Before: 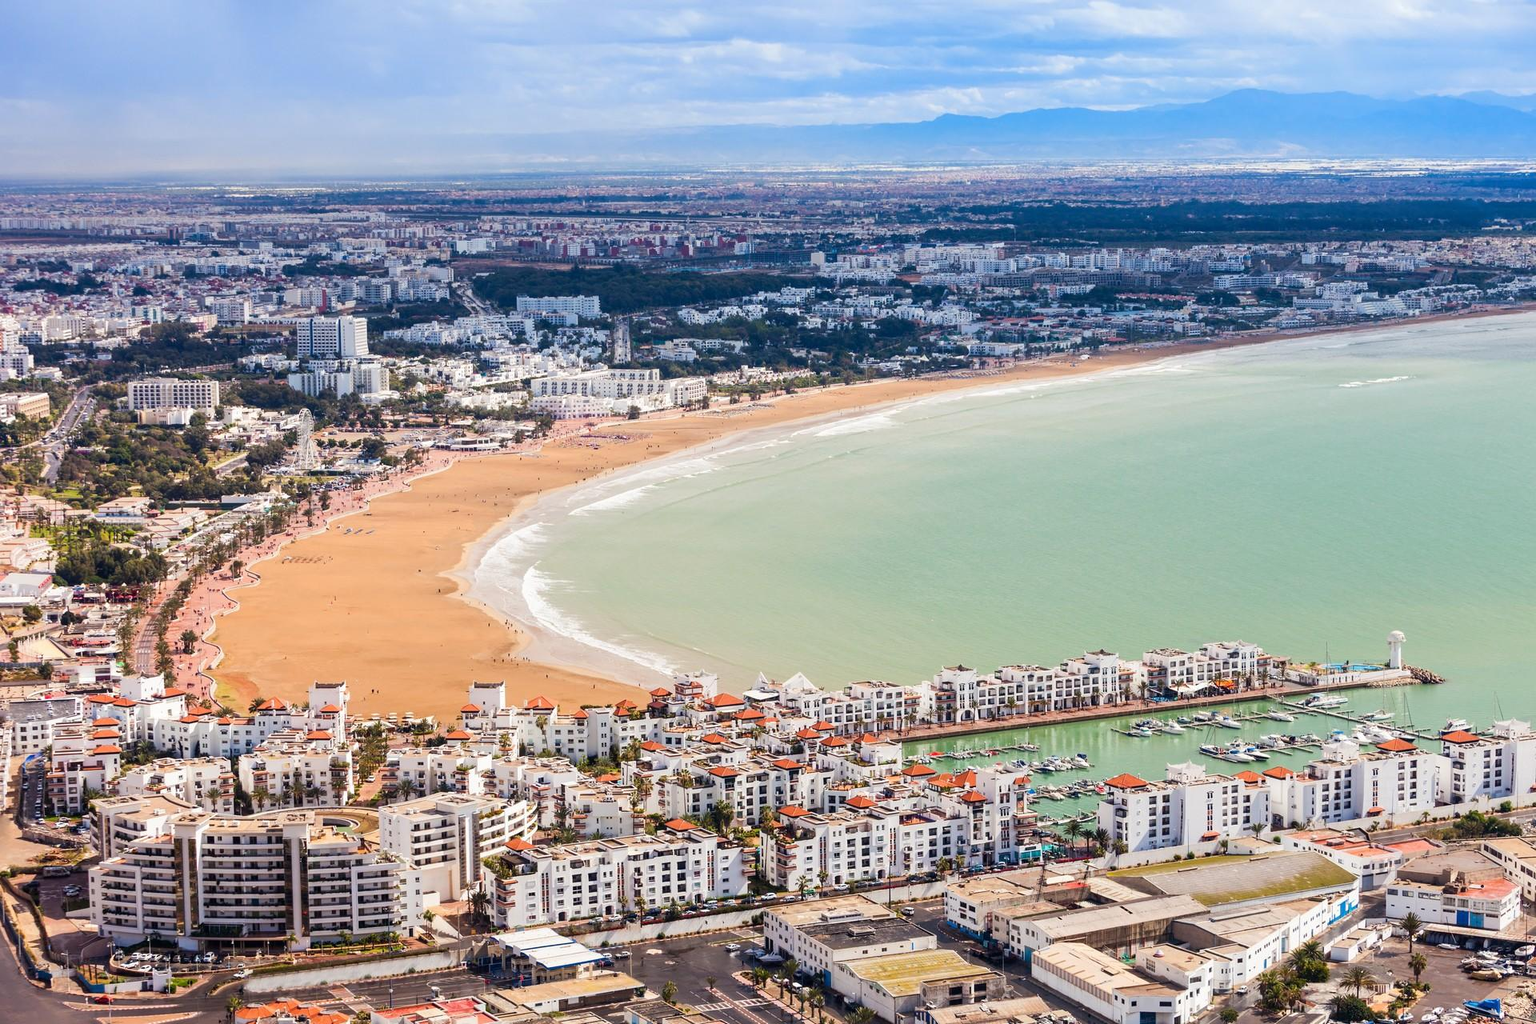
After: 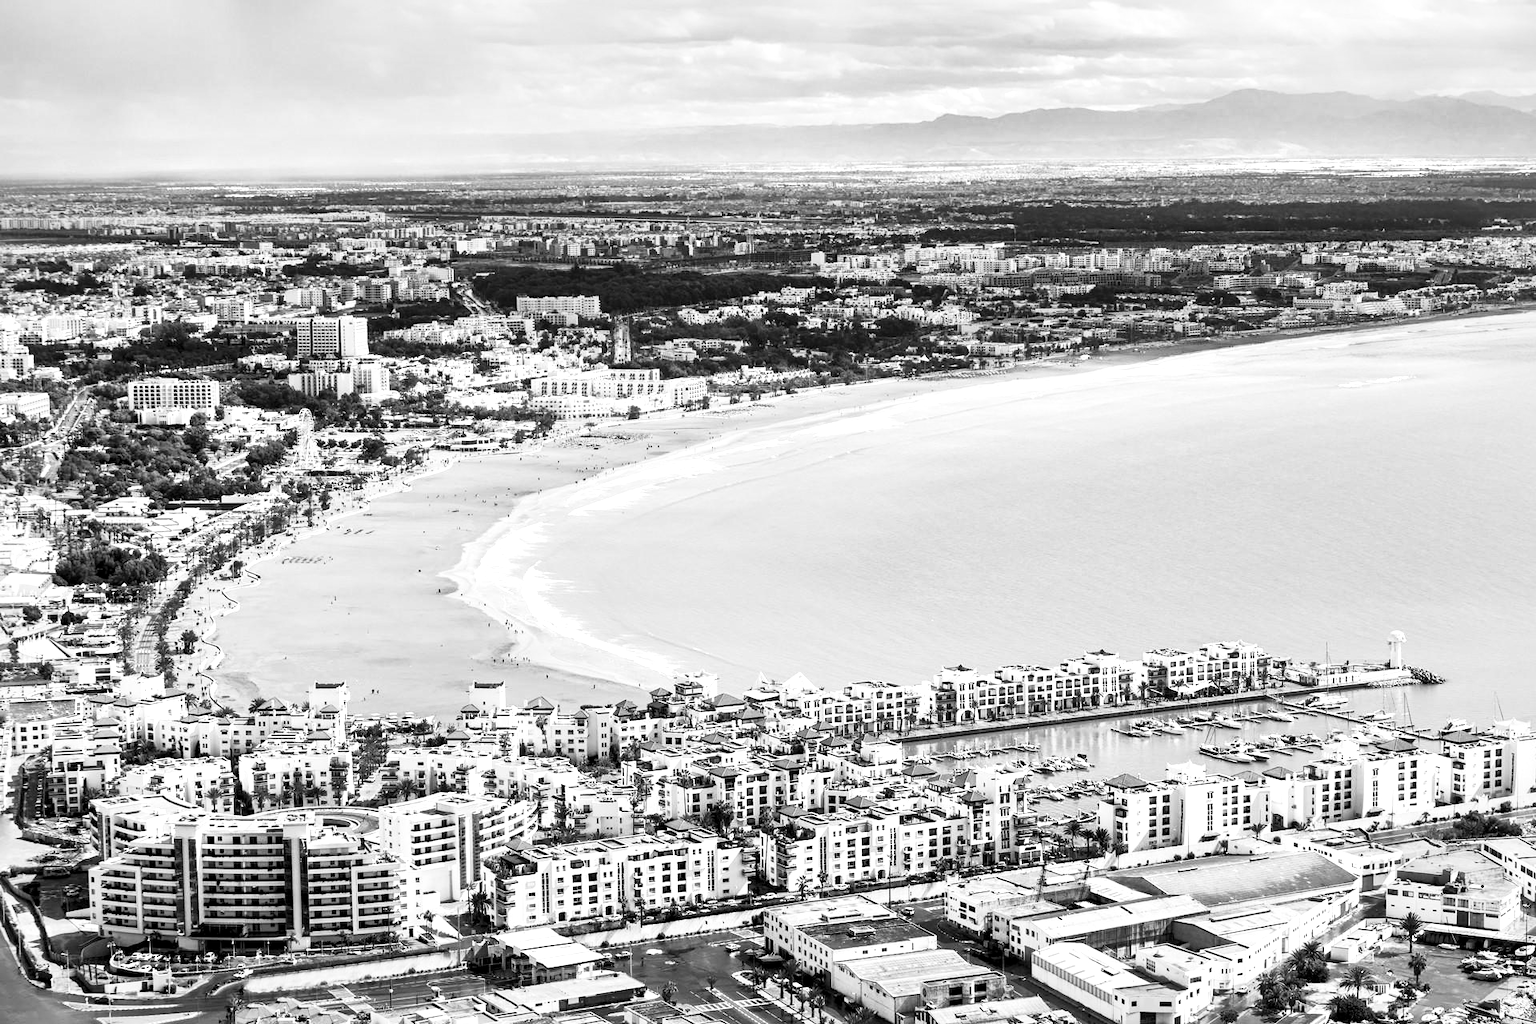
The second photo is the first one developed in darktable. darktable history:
base curve: curves: ch0 [(0, 0) (0.005, 0.002) (0.193, 0.295) (0.399, 0.664) (0.75, 0.928) (1, 1)]
local contrast: mode bilateral grid, contrast 70, coarseness 75, detail 180%, midtone range 0.2
monochrome: size 3.1
color balance rgb: perceptual saturation grading › global saturation 20%, global vibrance 20%
